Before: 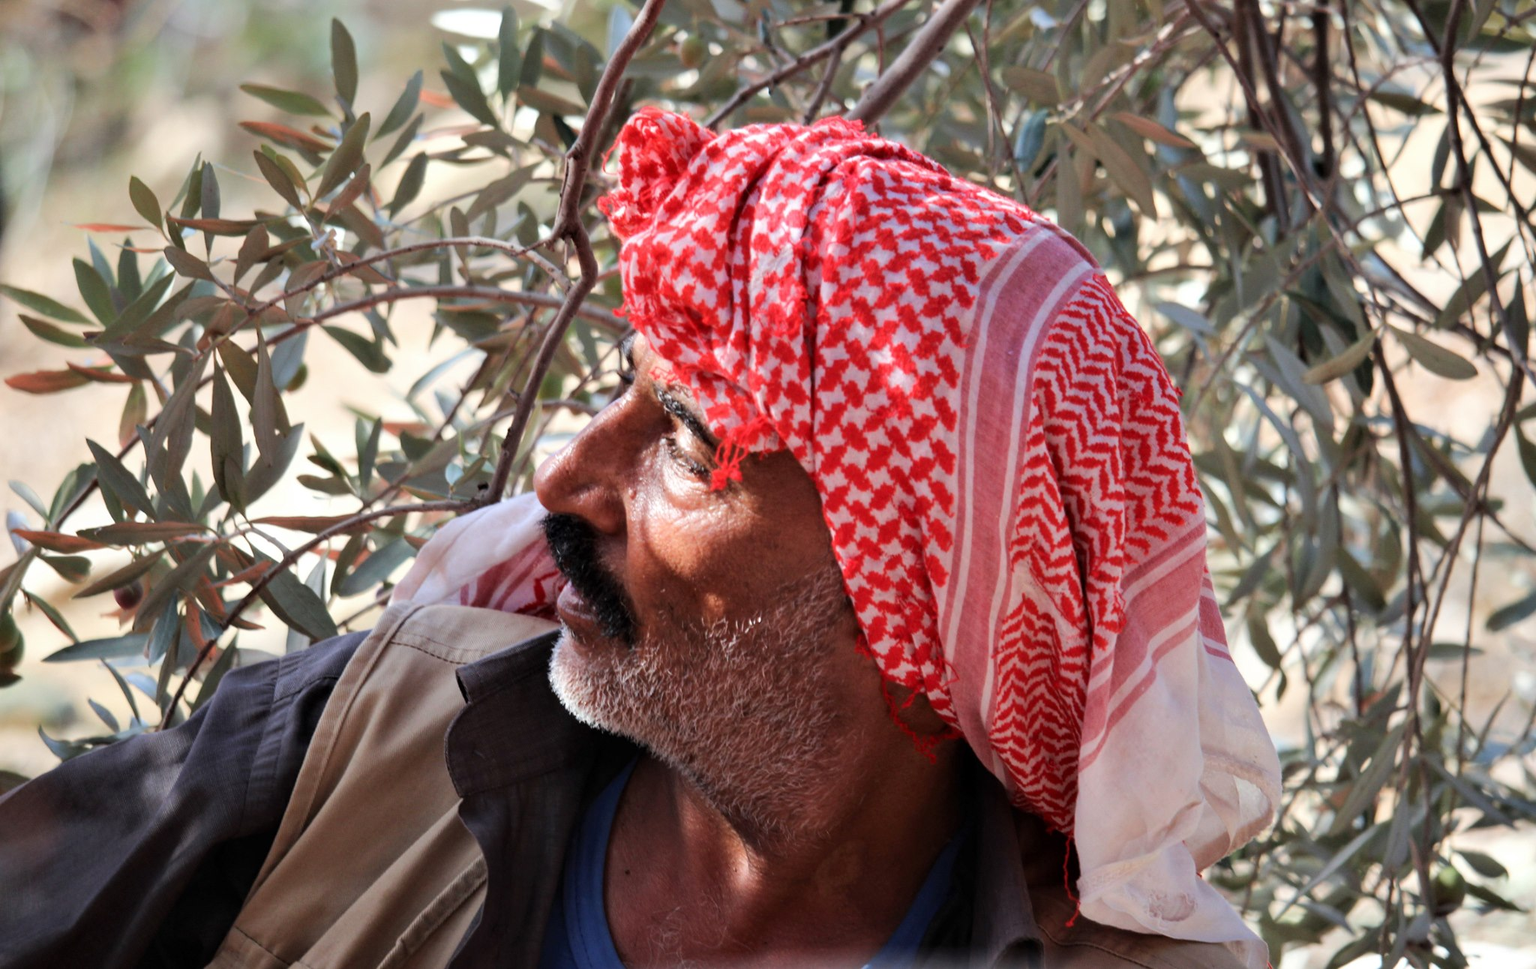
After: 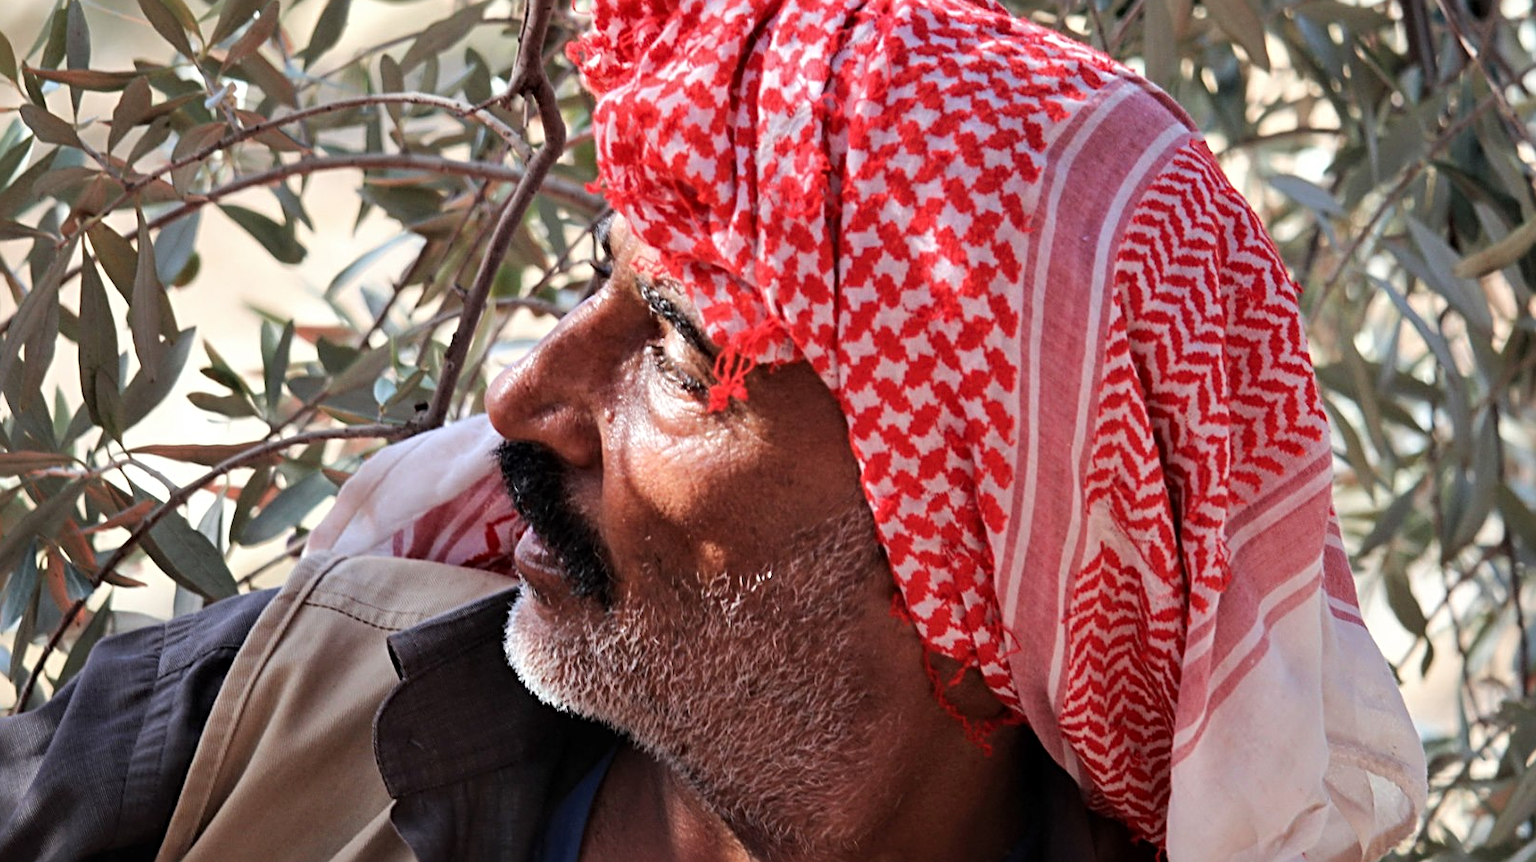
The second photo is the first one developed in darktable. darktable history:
shadows and highlights: radius 125.46, shadows 30.51, highlights -30.51, low approximation 0.01, soften with gaussian
crop: left 9.712%, top 16.928%, right 10.845%, bottom 12.332%
sharpen: radius 3.119
color correction: saturation 0.99
